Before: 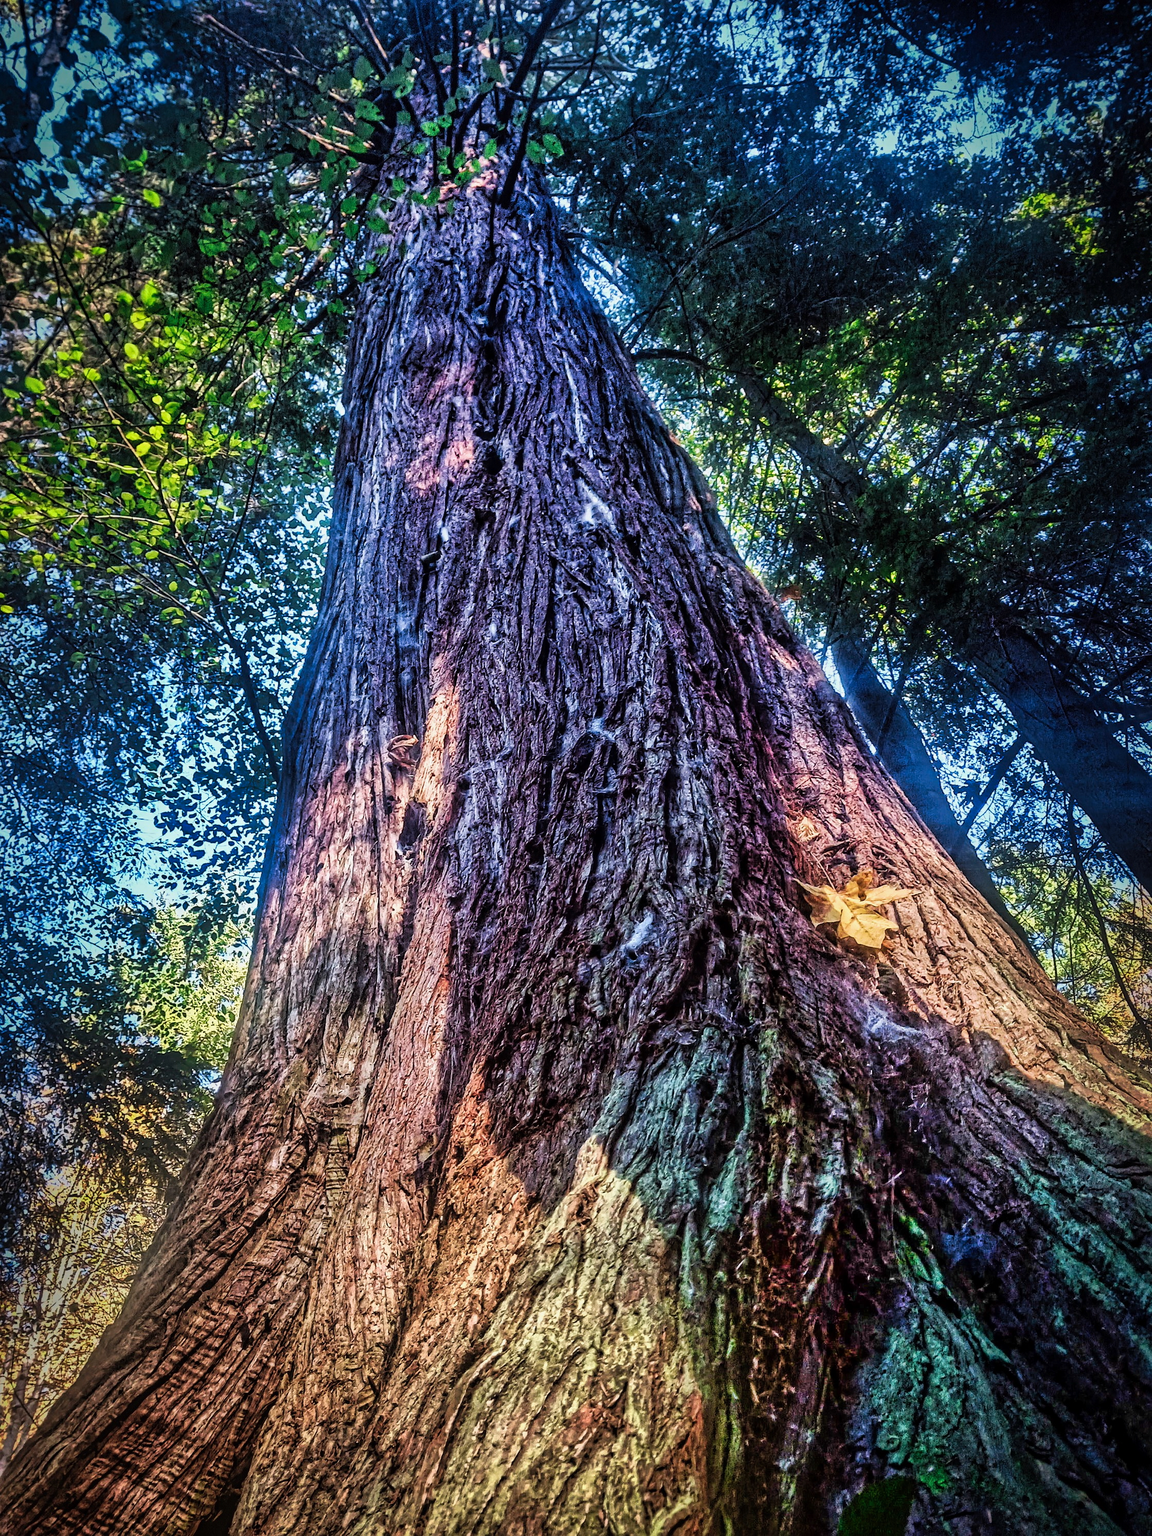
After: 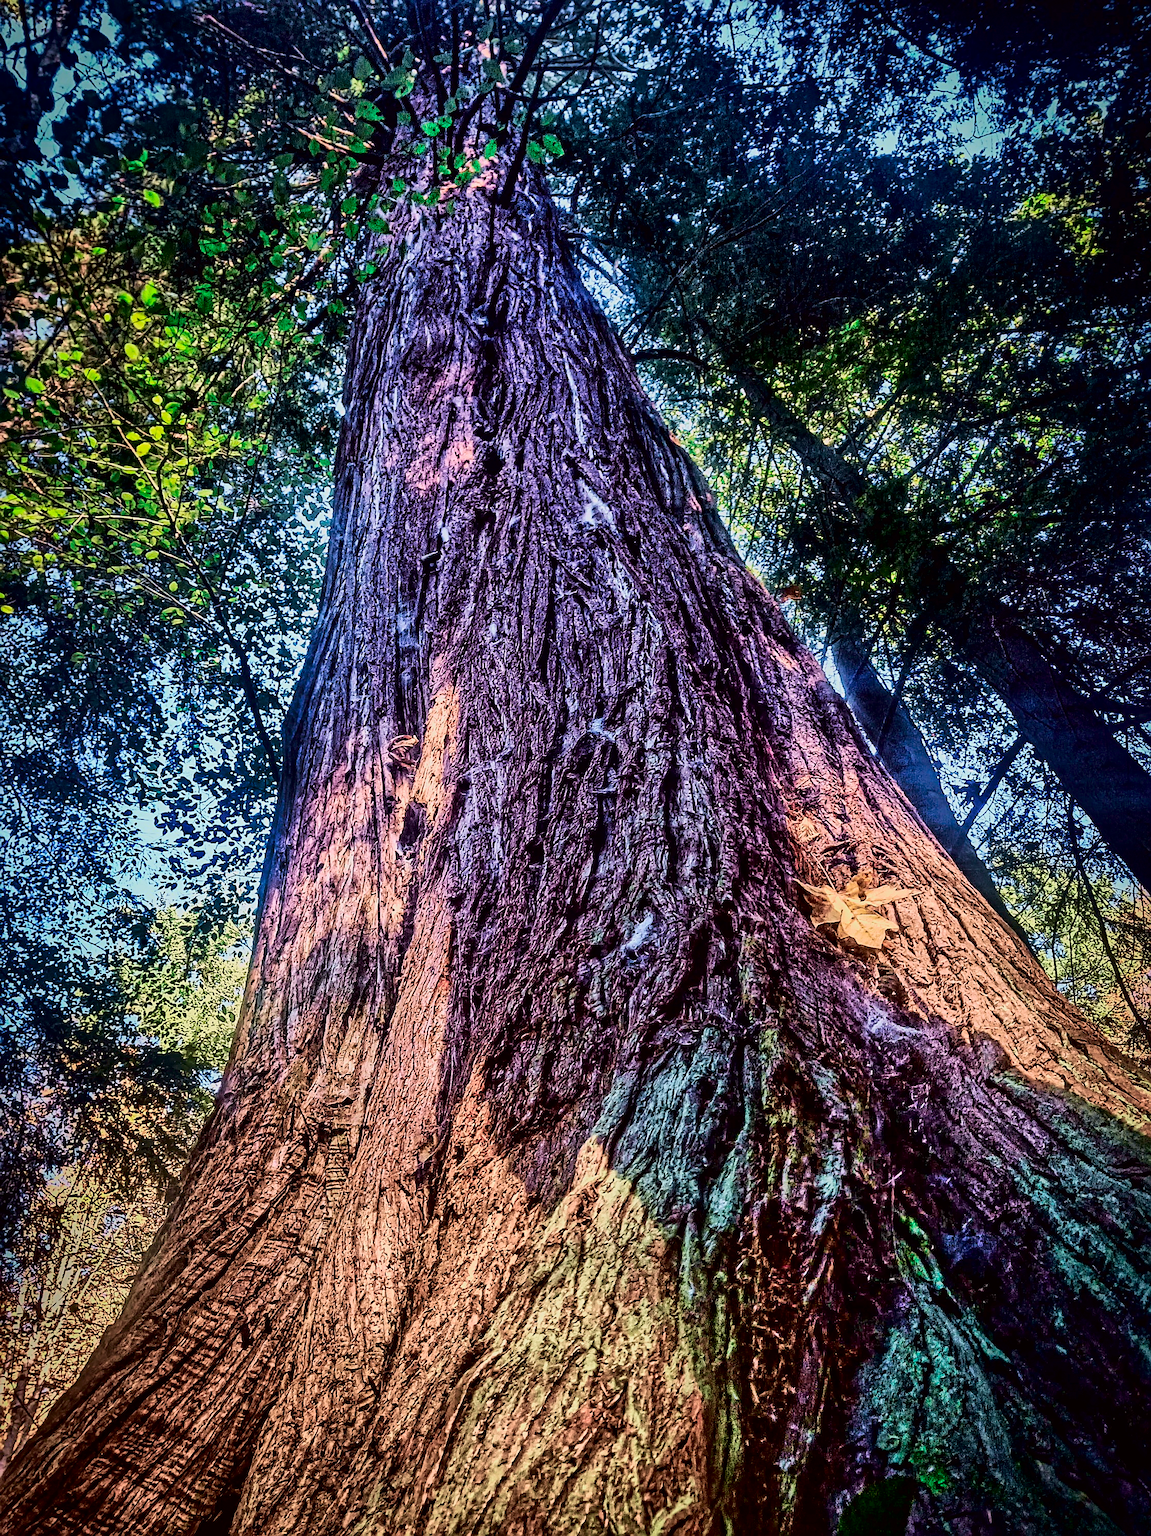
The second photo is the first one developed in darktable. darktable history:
sharpen: on, module defaults
tone curve: curves: ch0 [(0, 0) (0.049, 0.01) (0.154, 0.081) (0.491, 0.519) (0.748, 0.765) (1, 0.919)]; ch1 [(0, 0) (0.172, 0.123) (0.317, 0.272) (0.401, 0.422) (0.489, 0.496) (0.531, 0.557) (0.615, 0.612) (0.741, 0.783) (1, 1)]; ch2 [(0, 0) (0.411, 0.424) (0.483, 0.478) (0.544, 0.56) (0.686, 0.638) (1, 1)], color space Lab, independent channels, preserve colors none
velvia: on, module defaults
